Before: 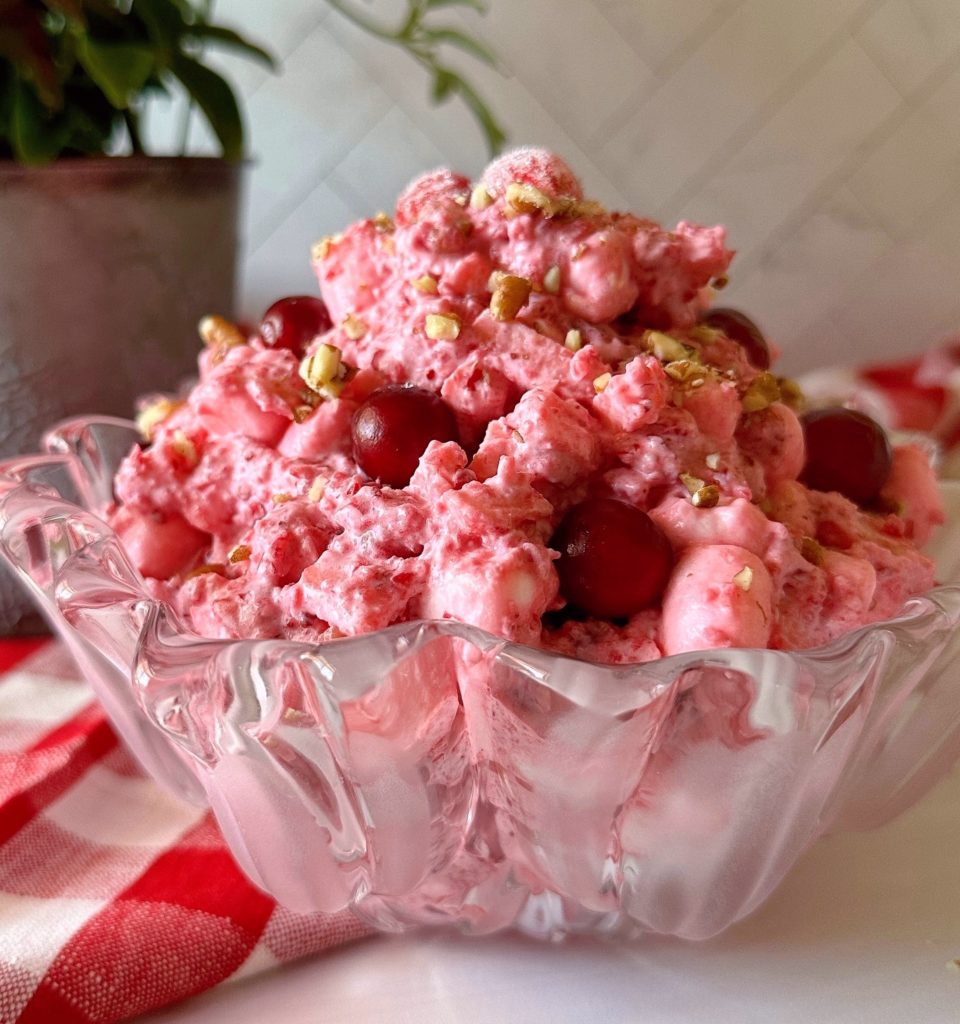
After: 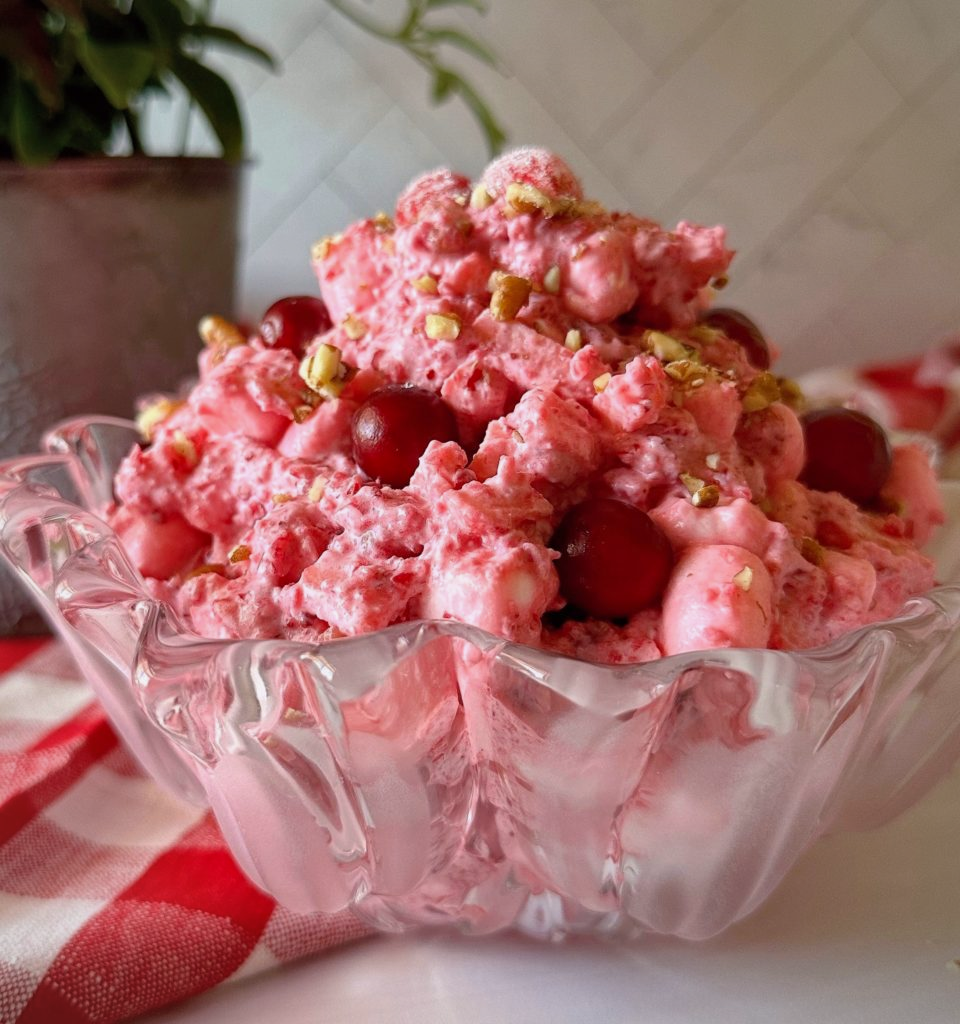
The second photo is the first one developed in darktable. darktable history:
shadows and highlights: shadows 25.38, white point adjustment -2.98, highlights -29.99
vignetting: fall-off radius 81.03%, brightness -0.399, saturation -0.304
